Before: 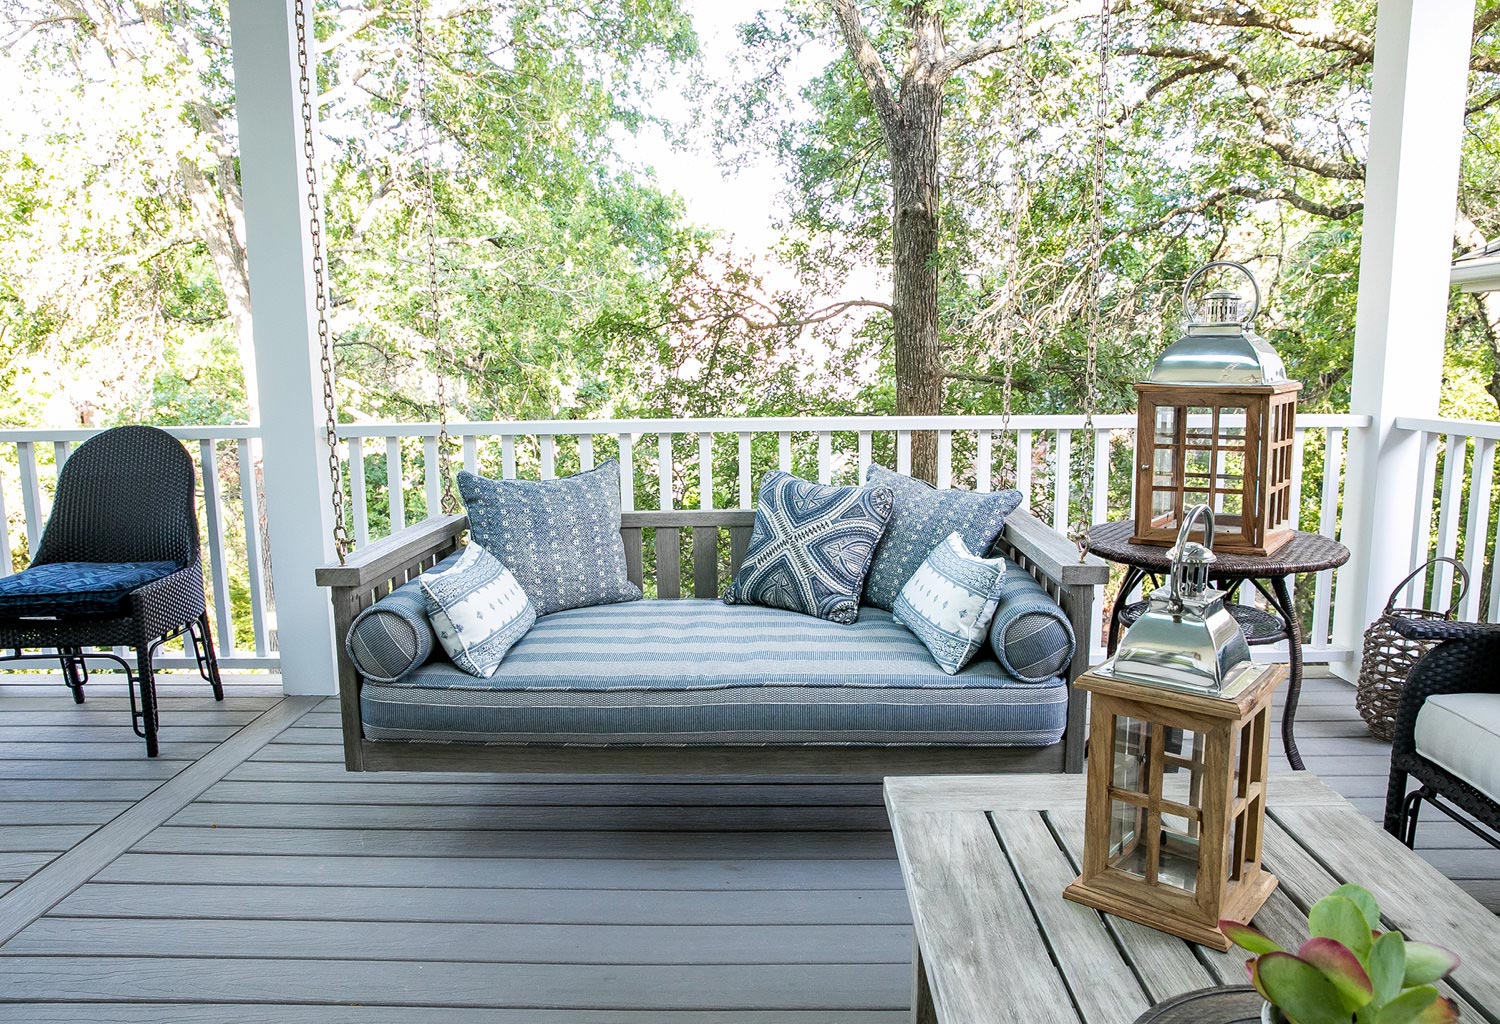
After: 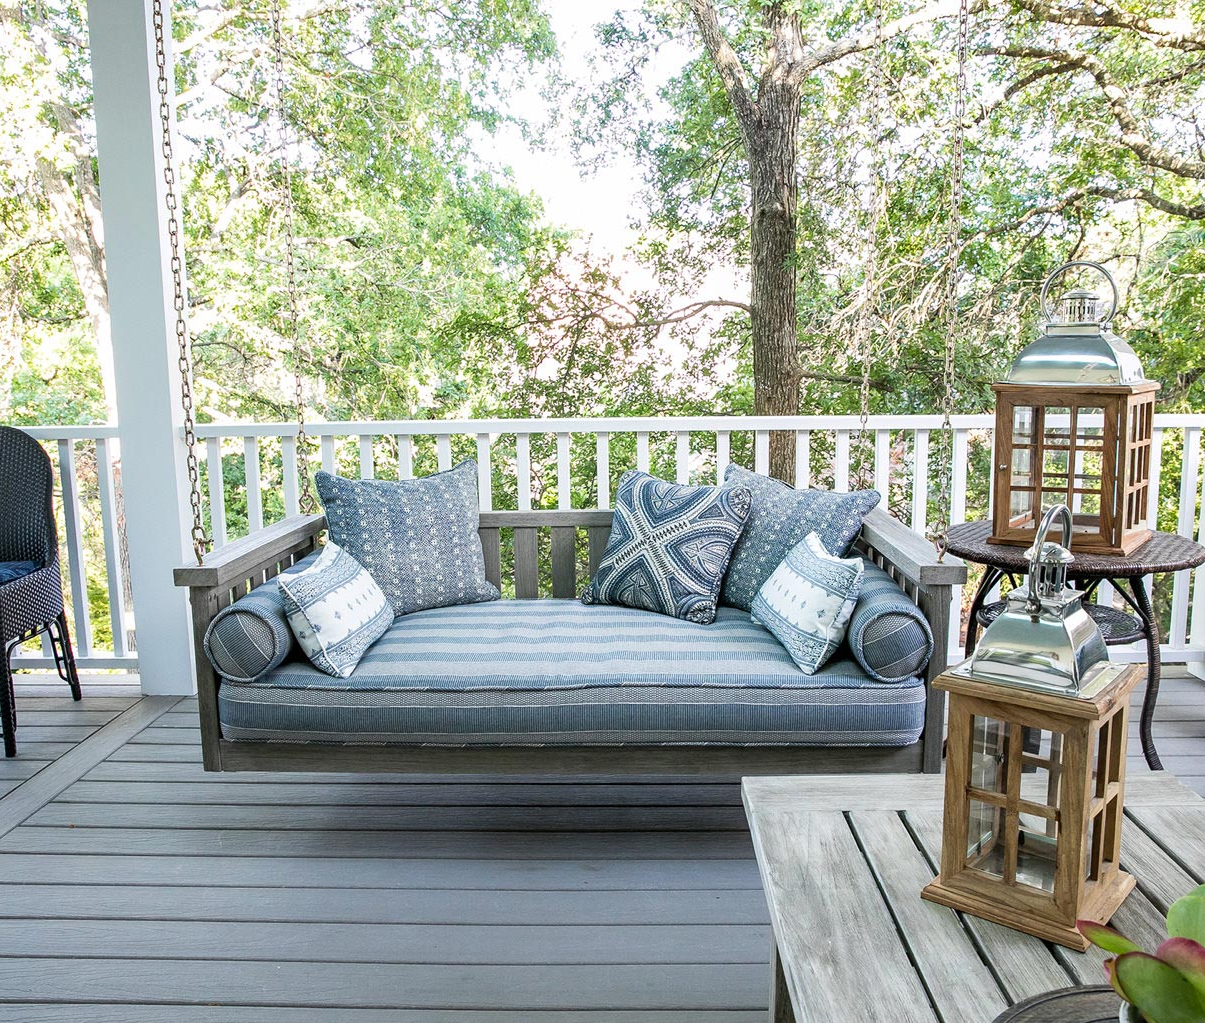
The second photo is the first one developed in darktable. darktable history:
crop and rotate: left 9.482%, right 10.171%
tone equalizer: smoothing diameter 24.83%, edges refinement/feathering 13.99, preserve details guided filter
